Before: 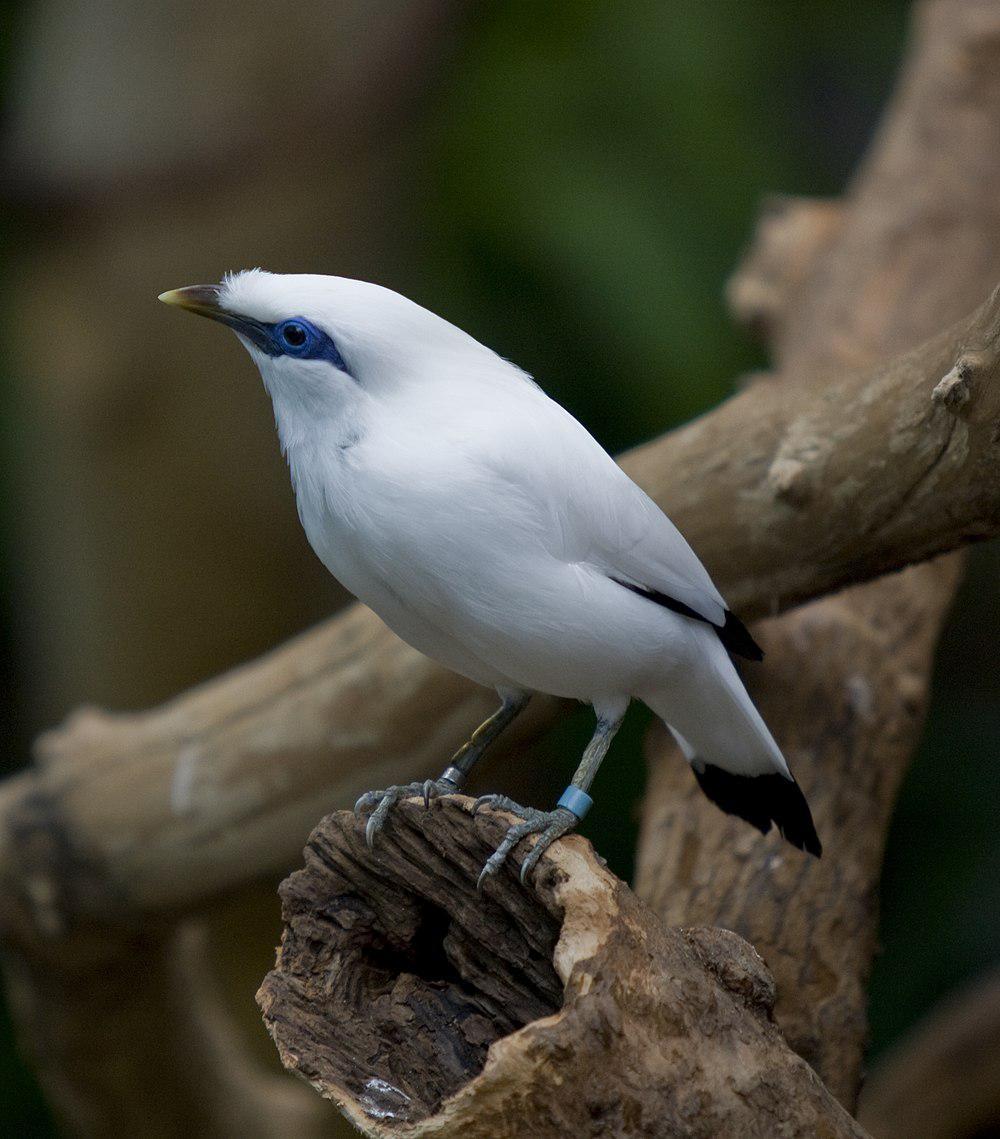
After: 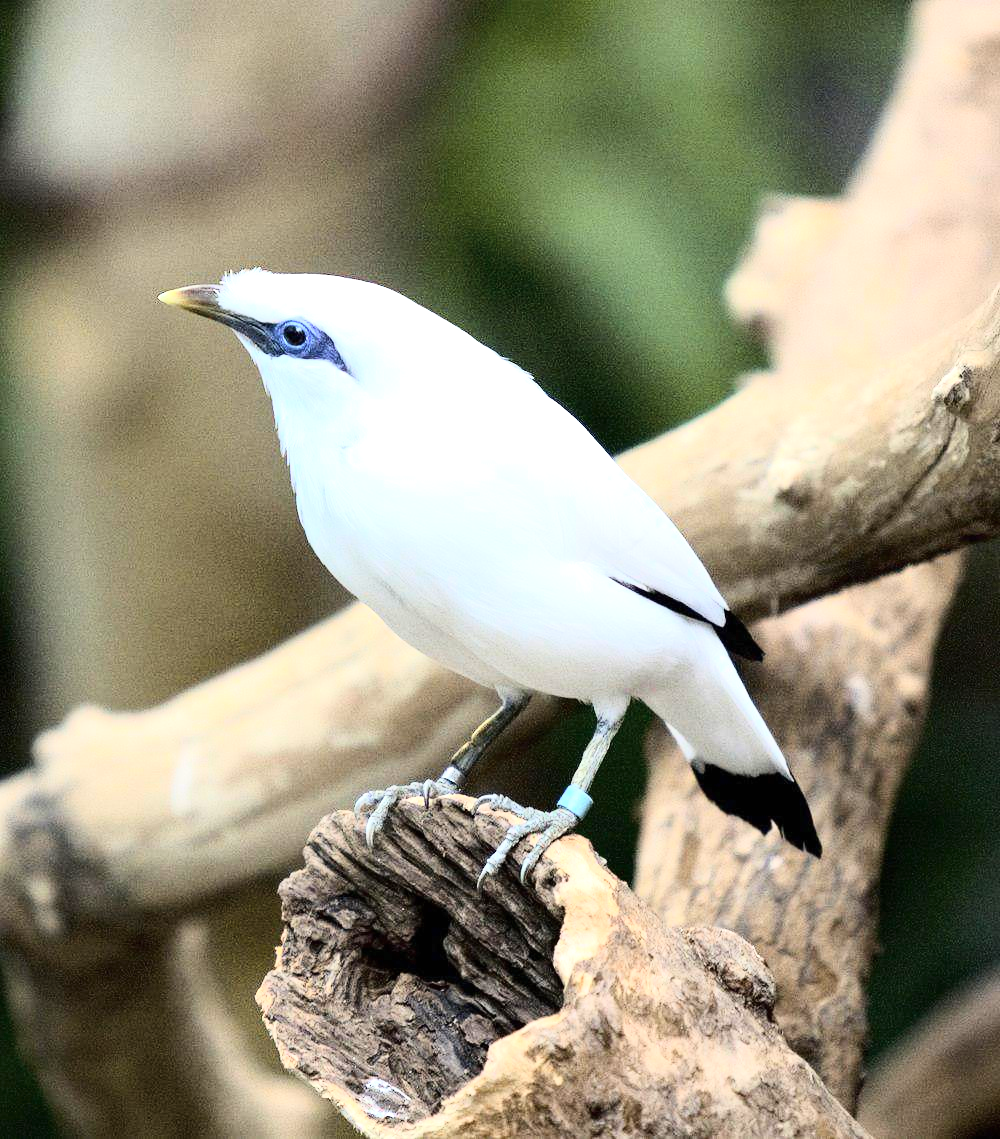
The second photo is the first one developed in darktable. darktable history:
exposure: black level correction 0, exposure 1.095 EV, compensate exposure bias true, compensate highlight preservation false
tone curve: curves: ch0 [(0, 0) (0.003, 0.003) (0.011, 0.012) (0.025, 0.027) (0.044, 0.048) (0.069, 0.074) (0.1, 0.117) (0.136, 0.177) (0.177, 0.246) (0.224, 0.324) (0.277, 0.422) (0.335, 0.531) (0.399, 0.633) (0.468, 0.733) (0.543, 0.824) (0.623, 0.895) (0.709, 0.938) (0.801, 0.961) (0.898, 0.98) (1, 1)], color space Lab, independent channels
tone equalizer: -8 EV -0.398 EV, -7 EV -0.379 EV, -6 EV -0.331 EV, -5 EV -0.206 EV, -3 EV 0.238 EV, -2 EV 0.311 EV, -1 EV 0.415 EV, +0 EV 0.417 EV
